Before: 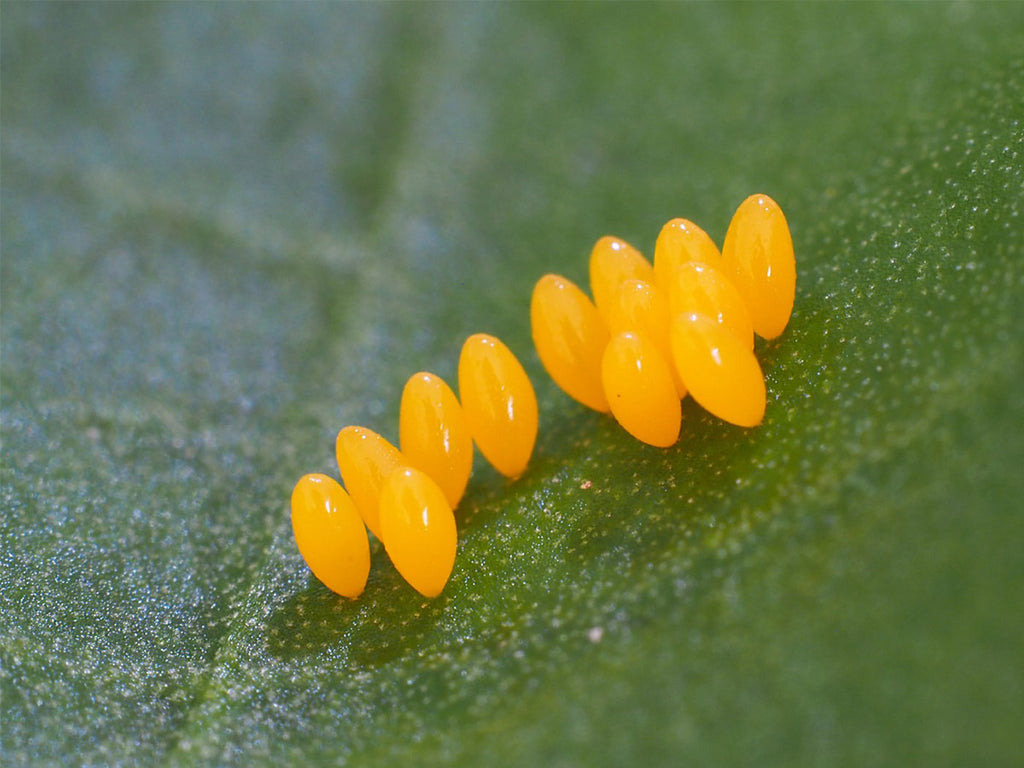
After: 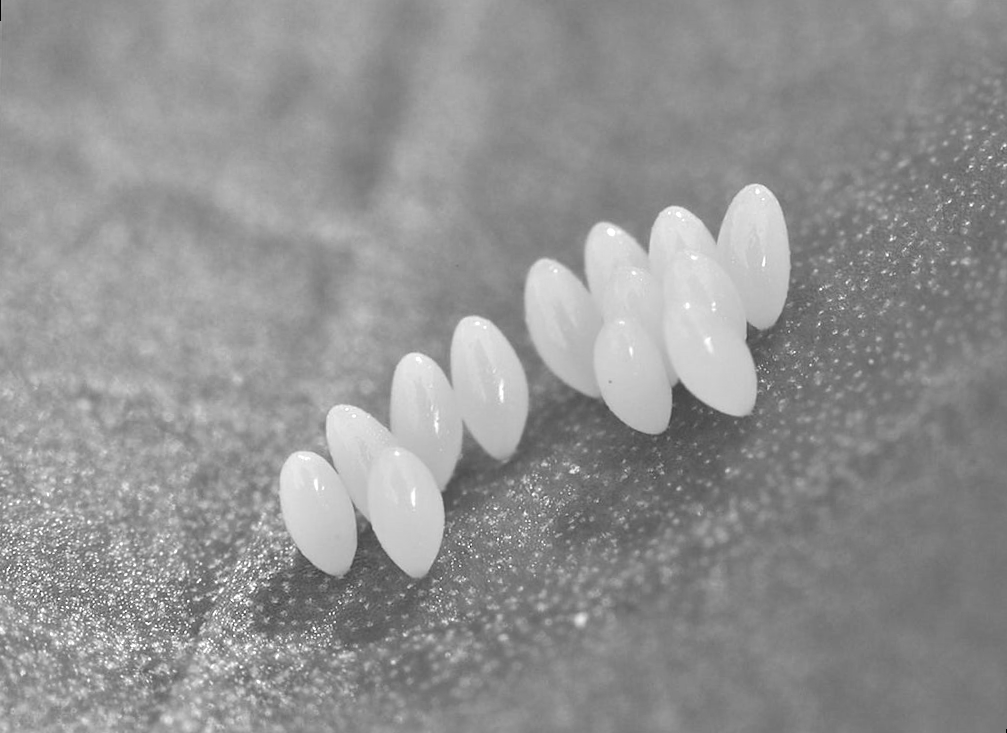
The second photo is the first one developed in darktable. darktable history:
exposure: black level correction 0, exposure 1.015 EV, compensate exposure bias true, compensate highlight preservation false
white balance: red 0.926, green 1.003, blue 1.133
monochrome: a 14.95, b -89.96
rotate and perspective: rotation 1.57°, crop left 0.018, crop right 0.982, crop top 0.039, crop bottom 0.961
